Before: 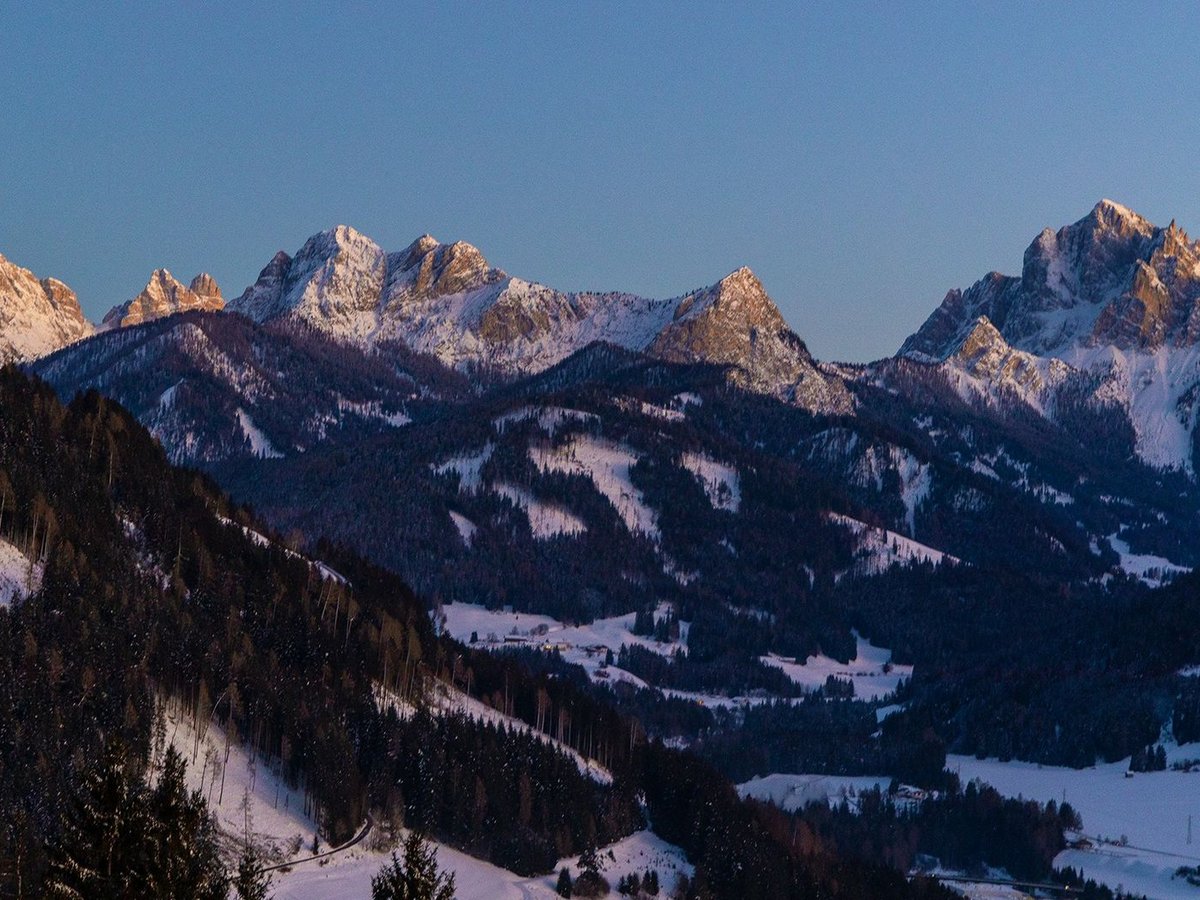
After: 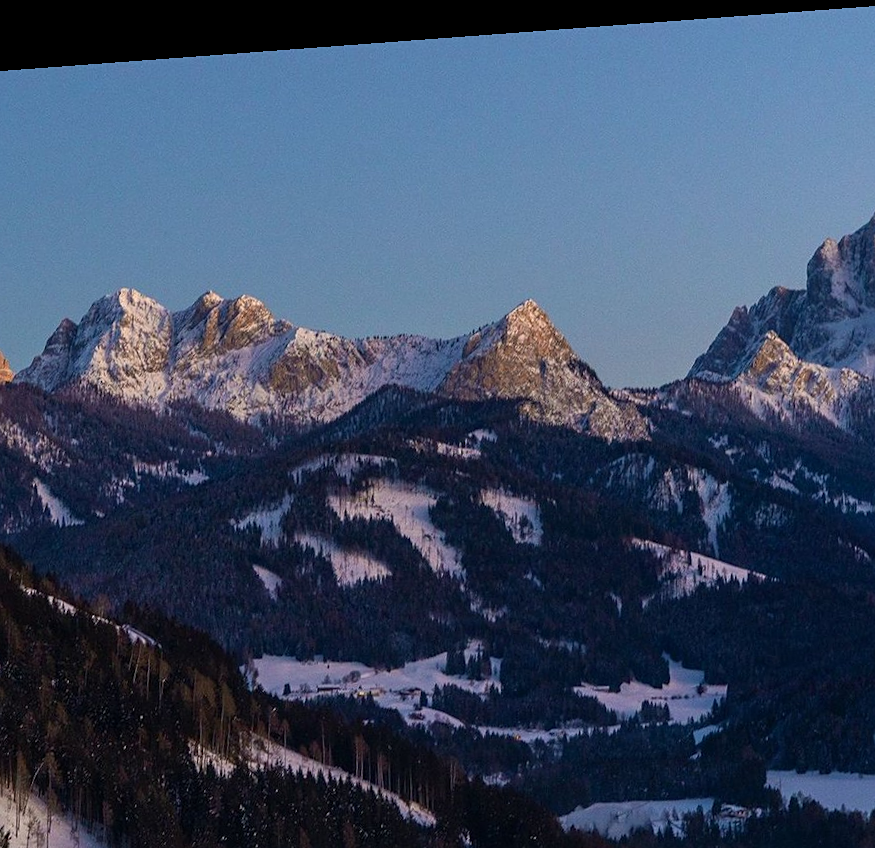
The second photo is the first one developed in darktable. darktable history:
rotate and perspective: rotation -4.25°, automatic cropping off
crop: left 18.479%, right 12.2%, bottom 13.971%
sharpen: amount 0.2
